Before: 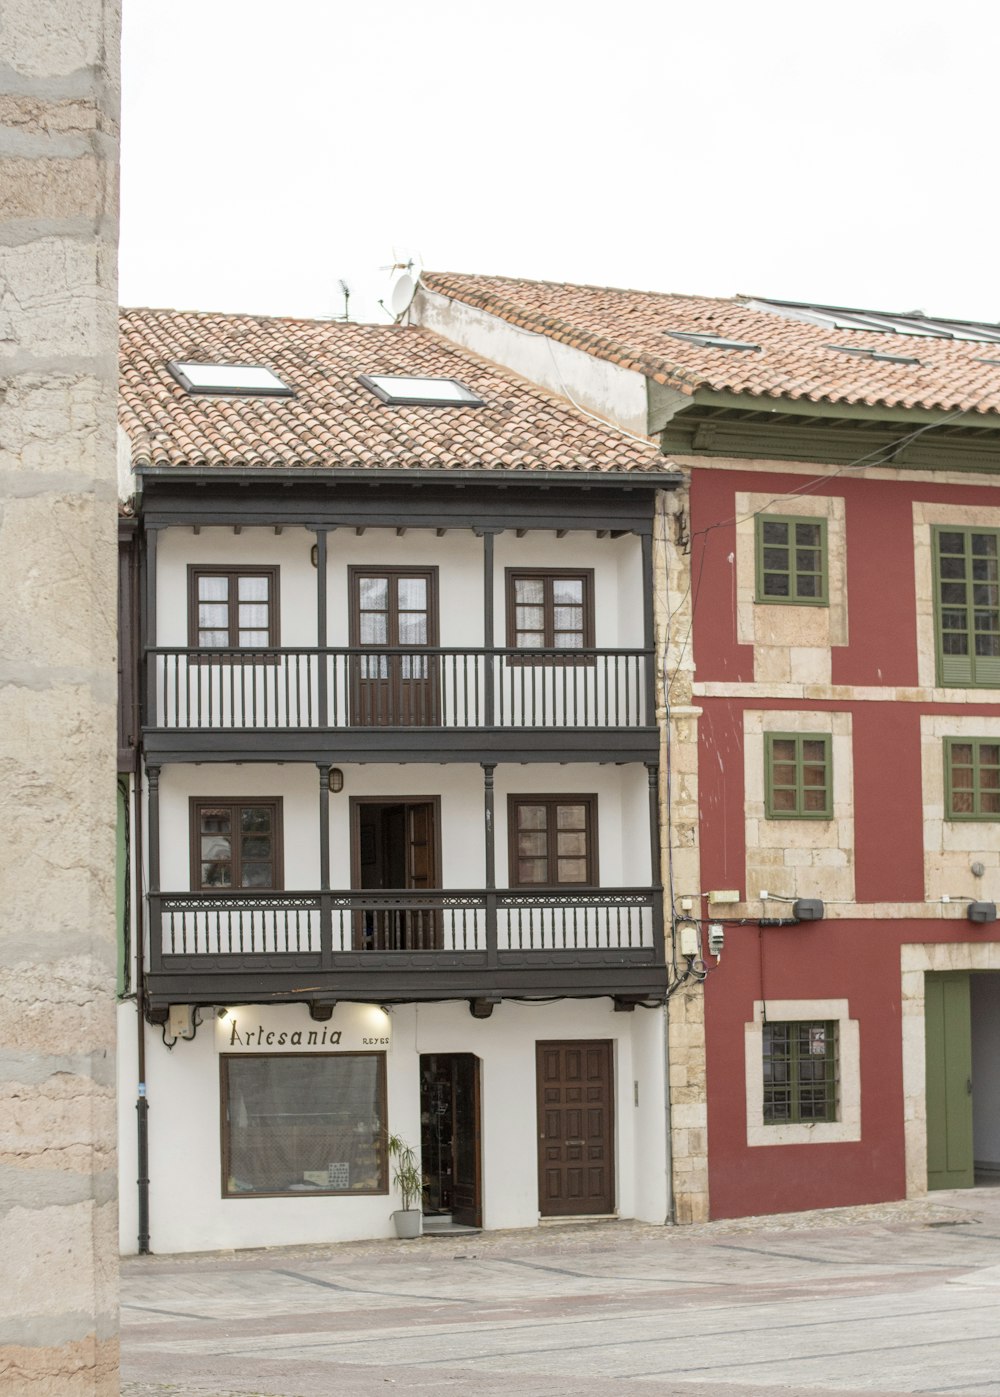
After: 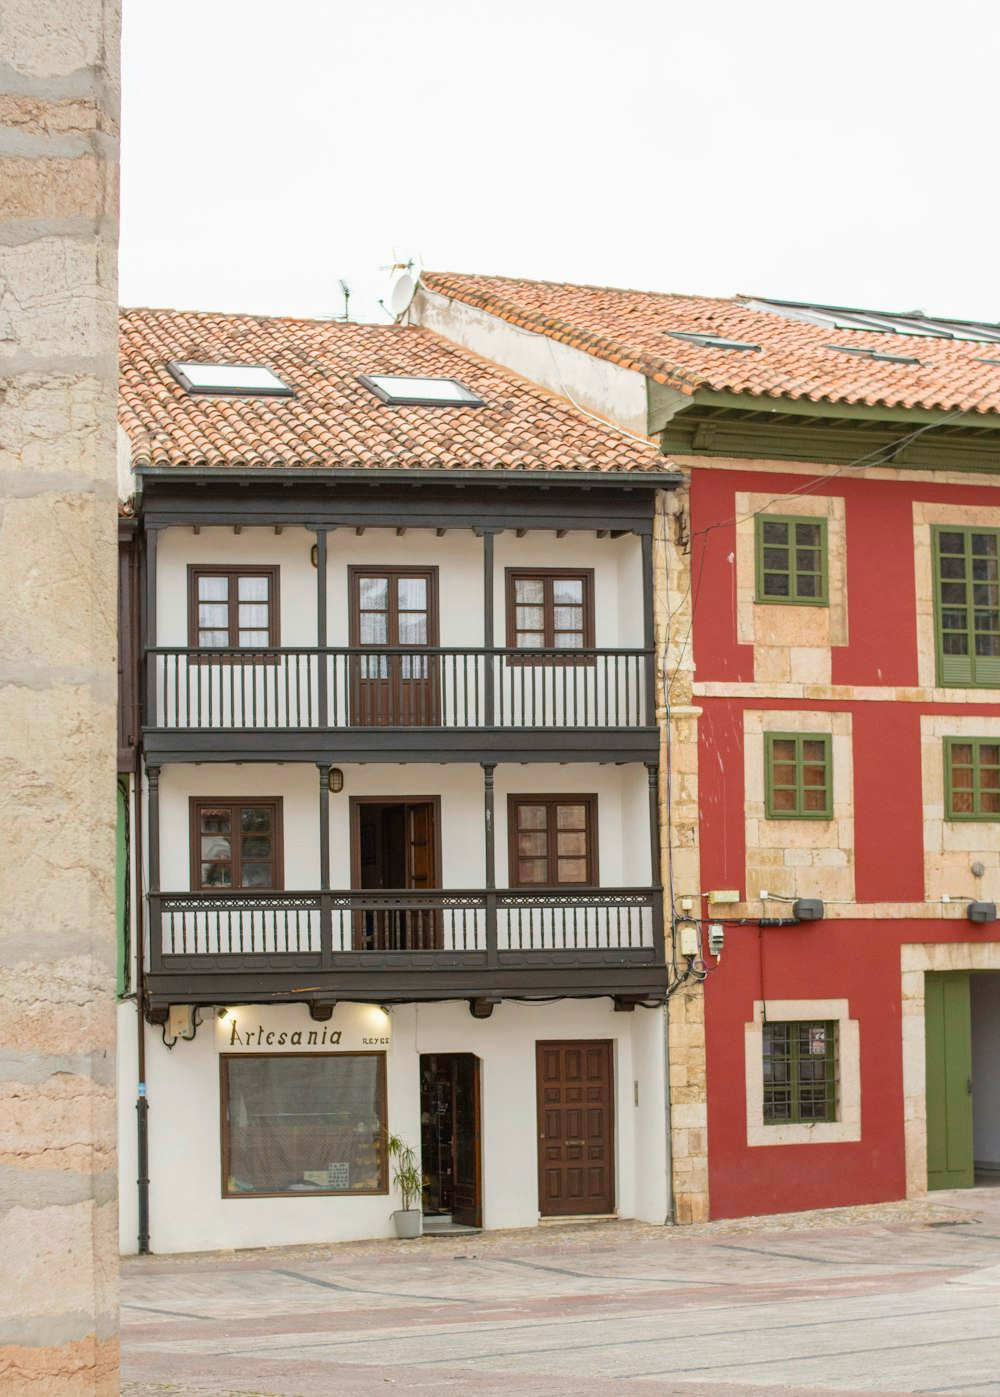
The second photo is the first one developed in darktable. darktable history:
color balance rgb: global offset › luminance 0.236%, perceptual saturation grading › global saturation 29.395%, perceptual brilliance grading › global brilliance 2.311%, perceptual brilliance grading › highlights -3.531%, global vibrance 20%
